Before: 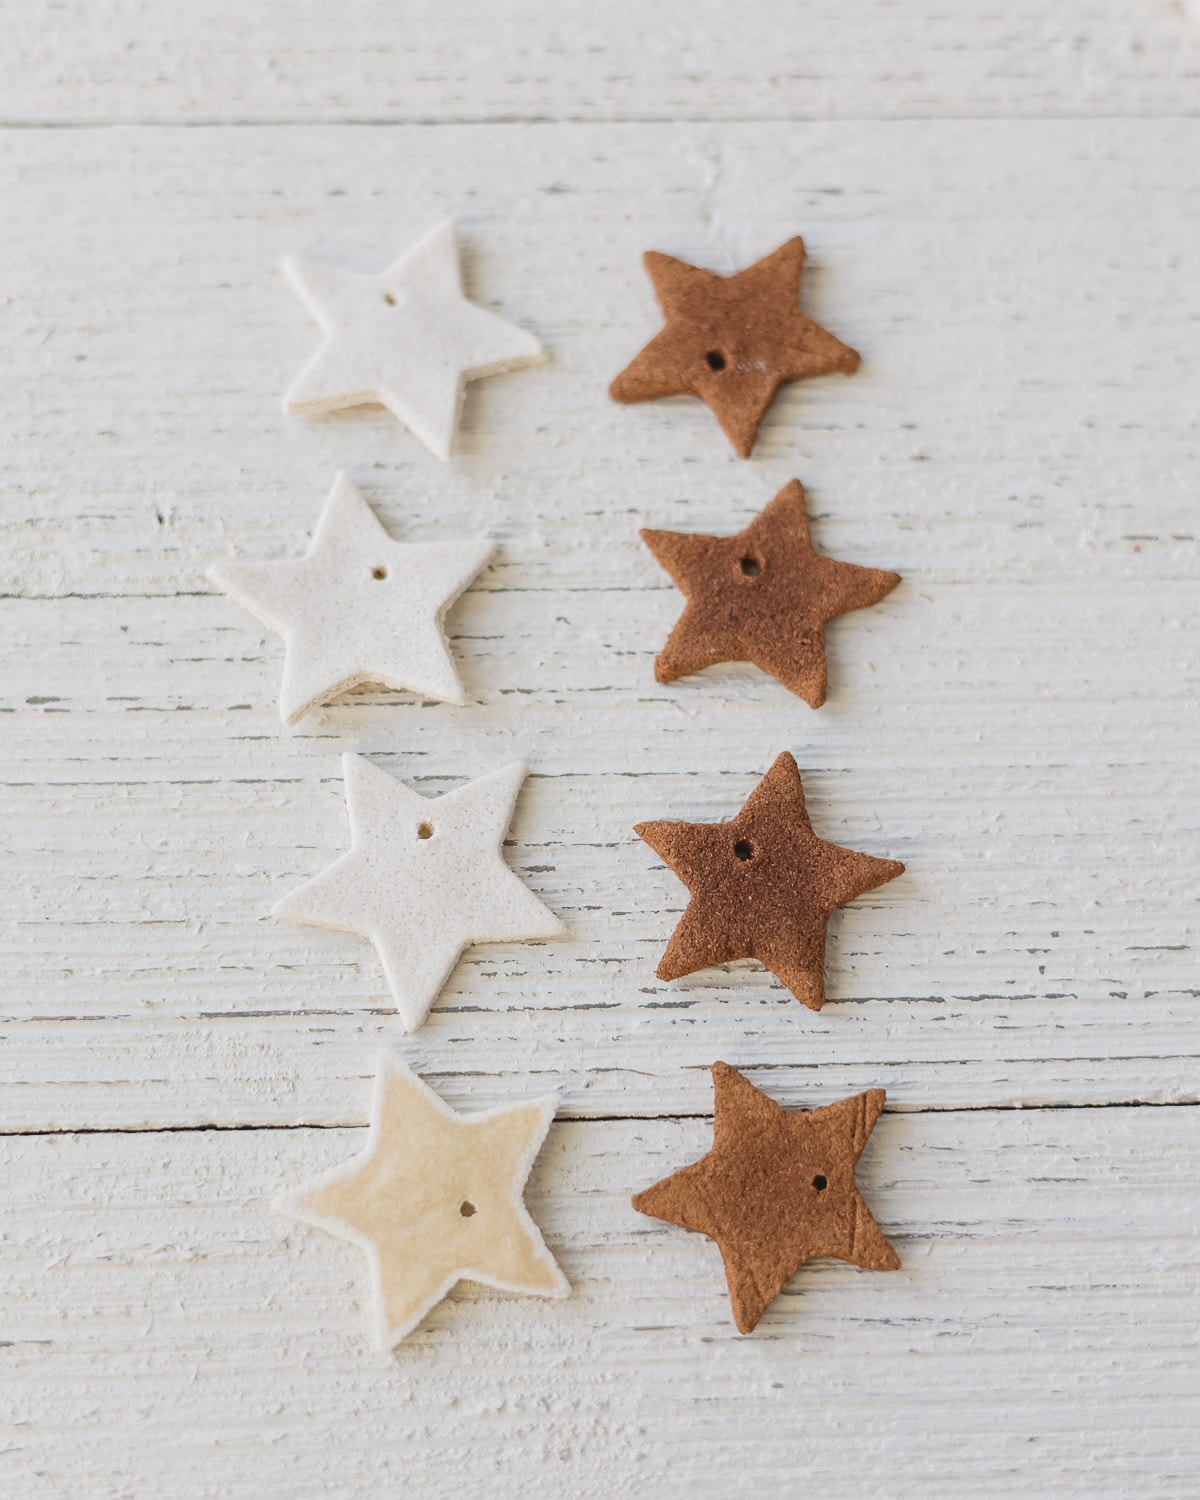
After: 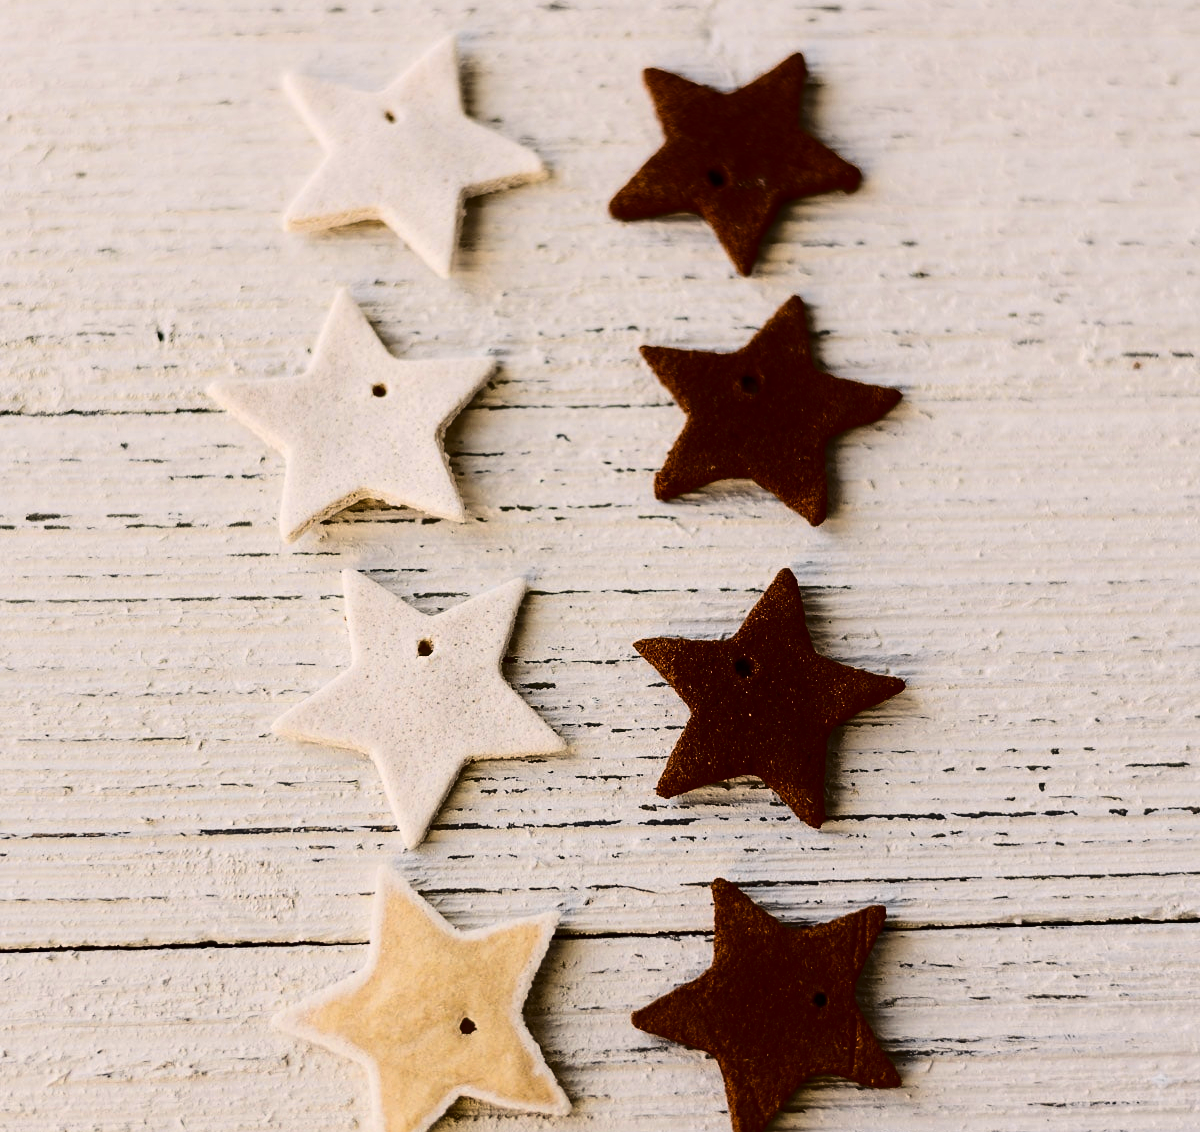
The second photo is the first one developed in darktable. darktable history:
crop and rotate: top 12.222%, bottom 12.302%
color zones: curves: ch0 [(0, 0.511) (0.143, 0.531) (0.286, 0.56) (0.429, 0.5) (0.571, 0.5) (0.714, 0.5) (0.857, 0.5) (1, 0.5)]; ch1 [(0, 0.525) (0.143, 0.705) (0.286, 0.715) (0.429, 0.35) (0.571, 0.35) (0.714, 0.35) (0.857, 0.4) (1, 0.4)]; ch2 [(0, 0.572) (0.143, 0.512) (0.286, 0.473) (0.429, 0.45) (0.571, 0.5) (0.714, 0.5) (0.857, 0.518) (1, 0.518)]
color balance rgb: highlights gain › chroma 1.578%, highlights gain › hue 57.04°, perceptual saturation grading › global saturation 9.911%, perceptual brilliance grading › highlights 1.771%, perceptual brilliance grading › mid-tones -50.186%, perceptual brilliance grading › shadows -49.52%
contrast brightness saturation: contrast 0.244, brightness -0.22, saturation 0.137
